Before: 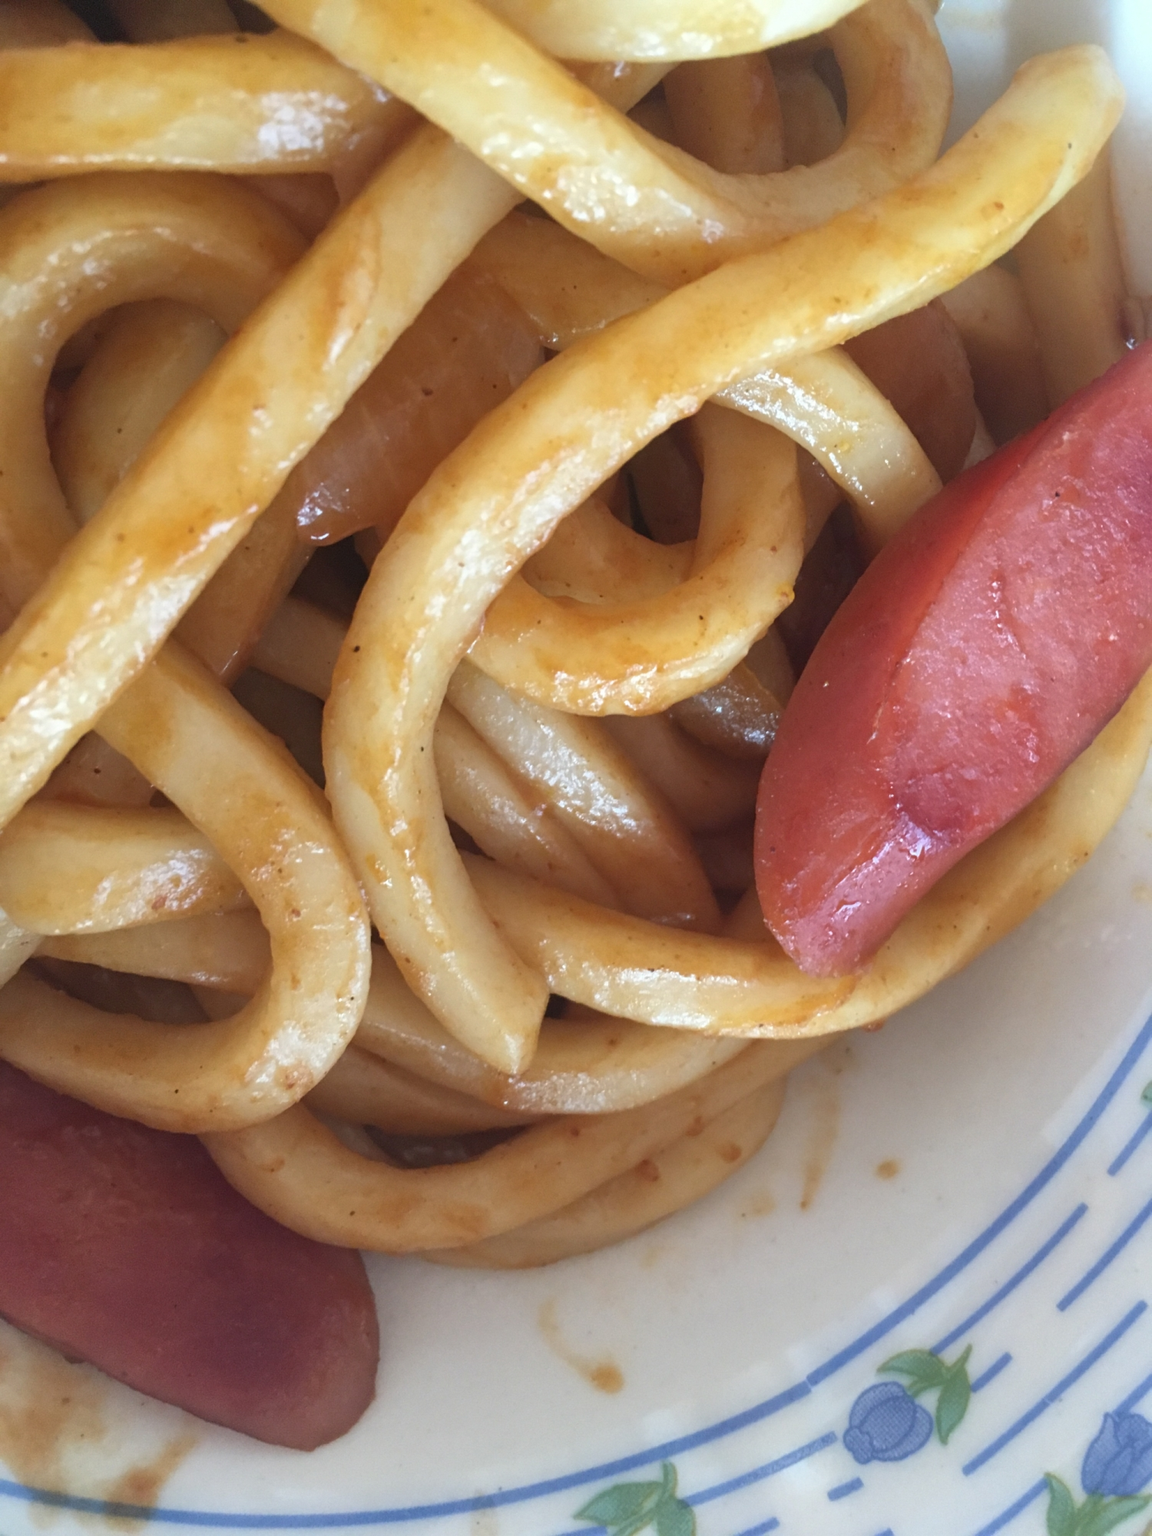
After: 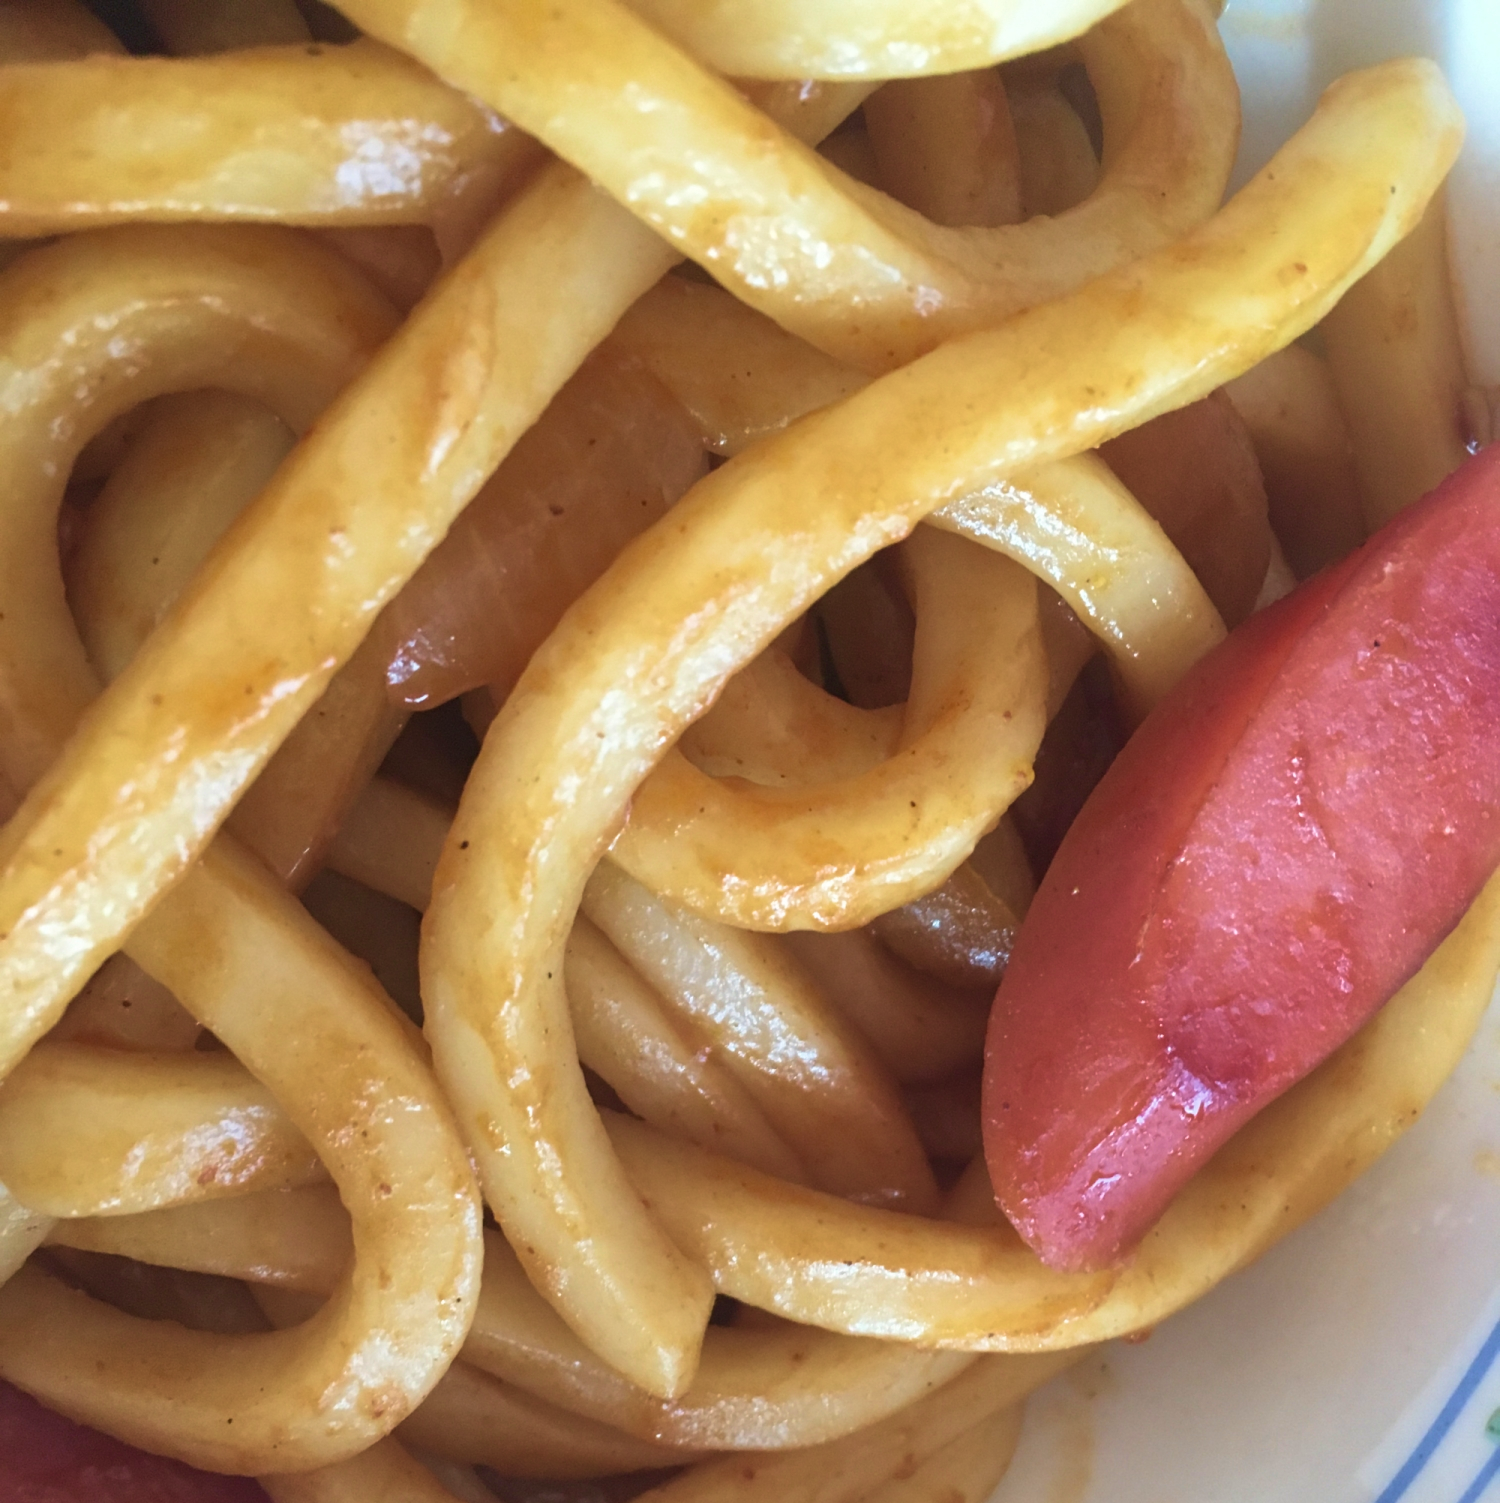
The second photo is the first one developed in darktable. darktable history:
velvia: strength 39.05%
crop: bottom 24.801%
